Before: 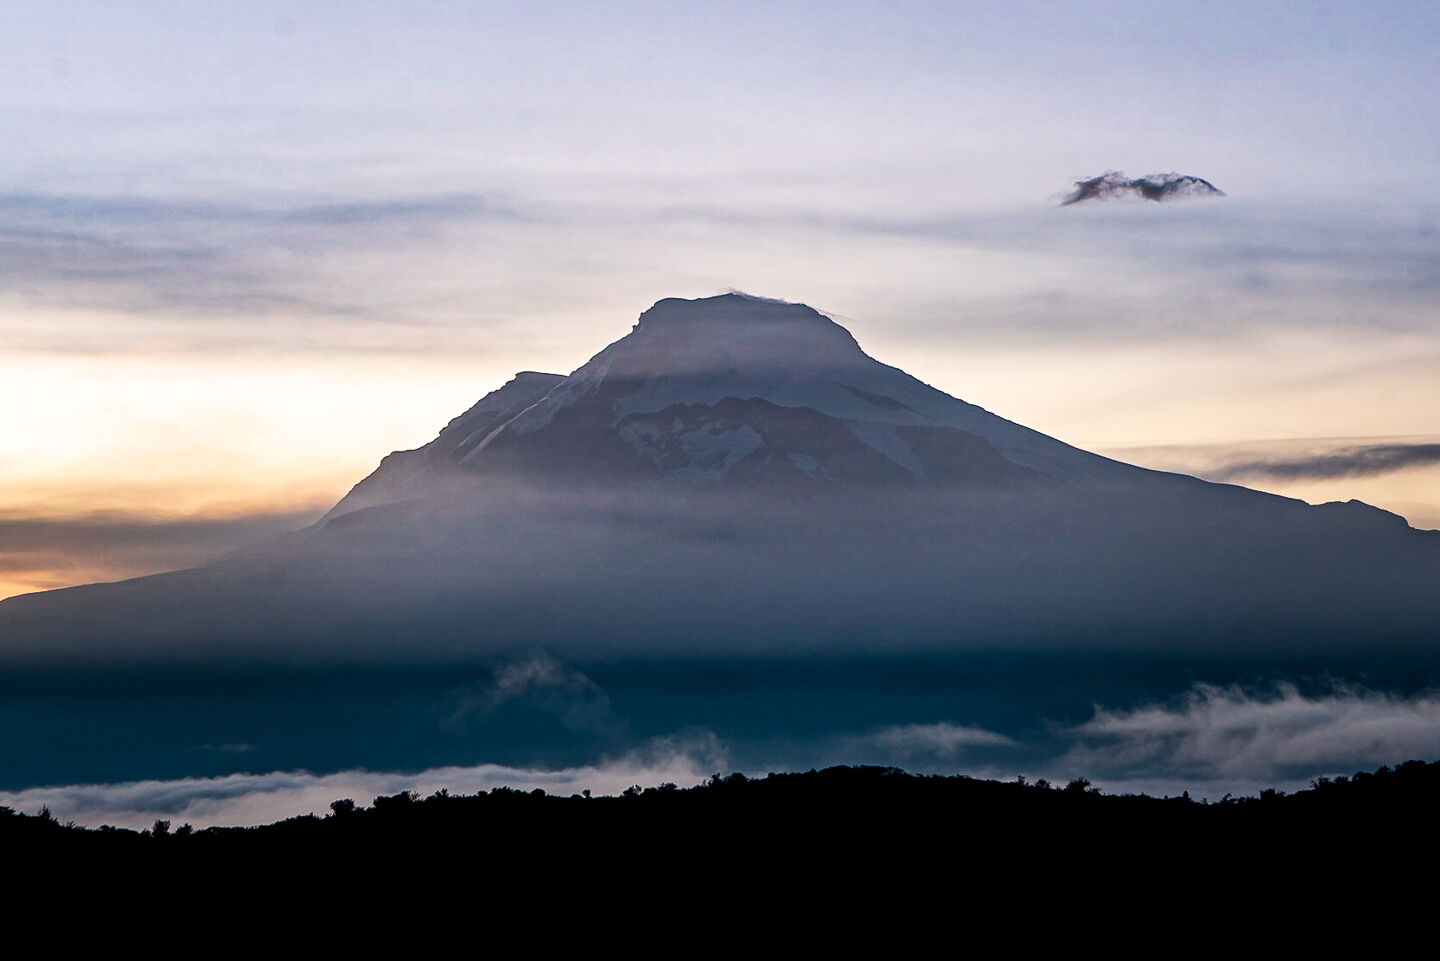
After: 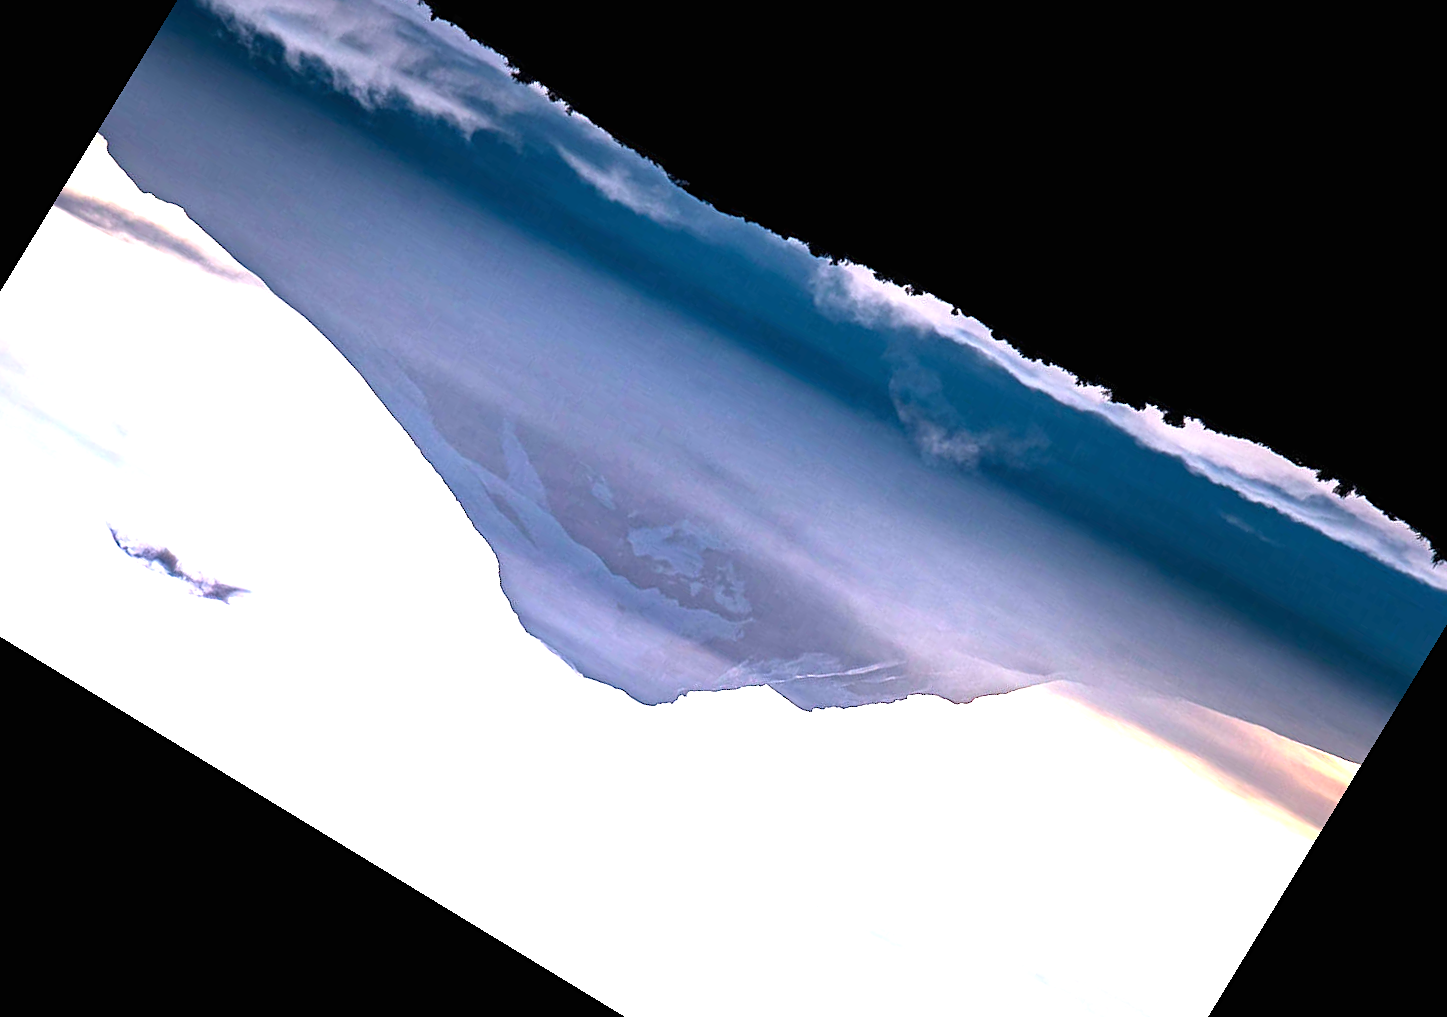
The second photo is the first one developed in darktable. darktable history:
sharpen: amount 0.2
exposure: black level correction 0, exposure 1.6 EV, compensate exposure bias true, compensate highlight preservation false
rotate and perspective: rotation -2°, crop left 0.022, crop right 0.978, crop top 0.049, crop bottom 0.951
white balance: red 1.004, blue 1.096
crop and rotate: angle 148.68°, left 9.111%, top 15.603%, right 4.588%, bottom 17.041%
